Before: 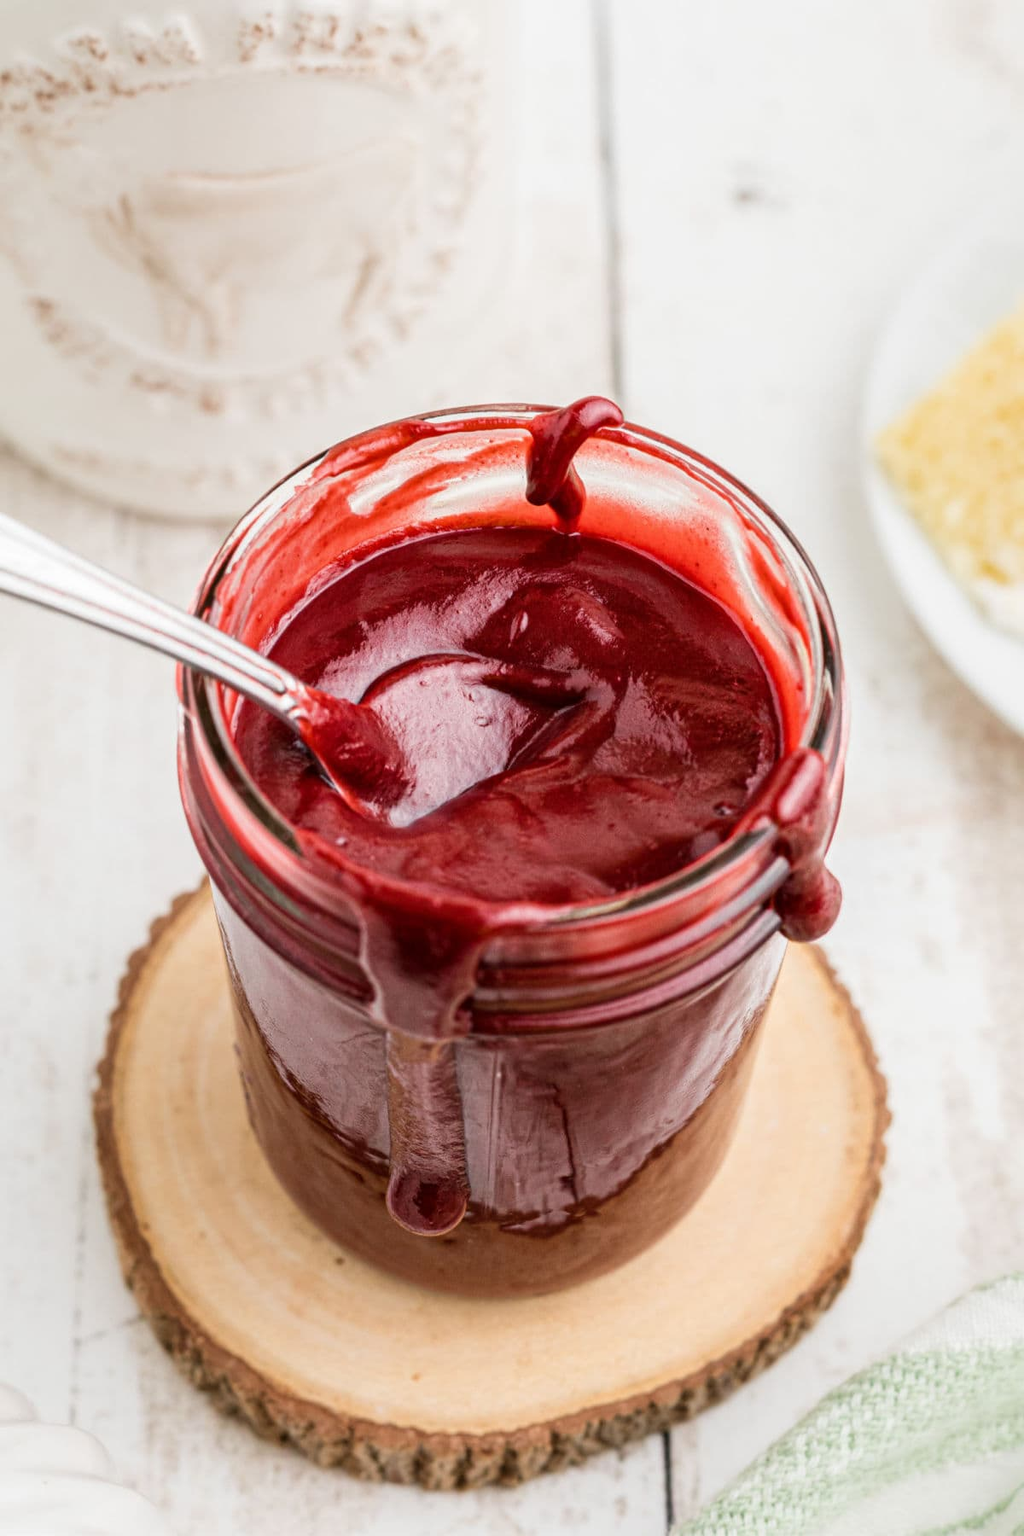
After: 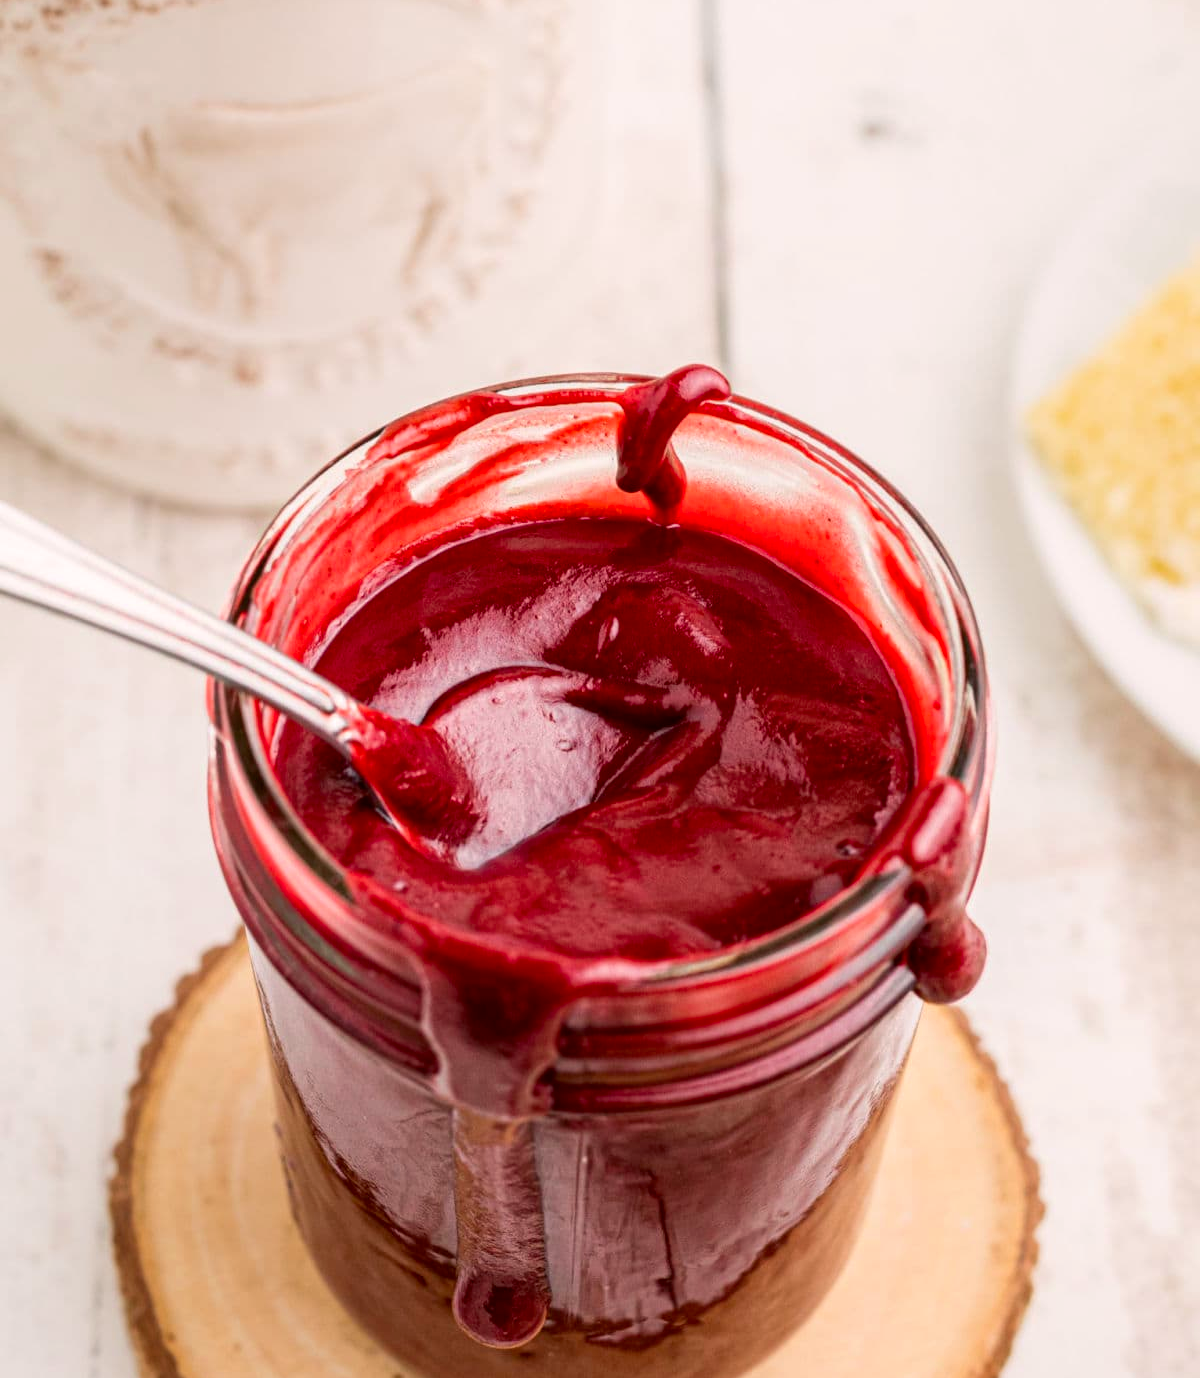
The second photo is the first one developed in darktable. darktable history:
color correction: highlights a* 3.39, highlights b* 1.99, saturation 1.18
crop: top 5.606%, bottom 17.796%
exposure: black level correction 0.001, compensate highlight preservation false
